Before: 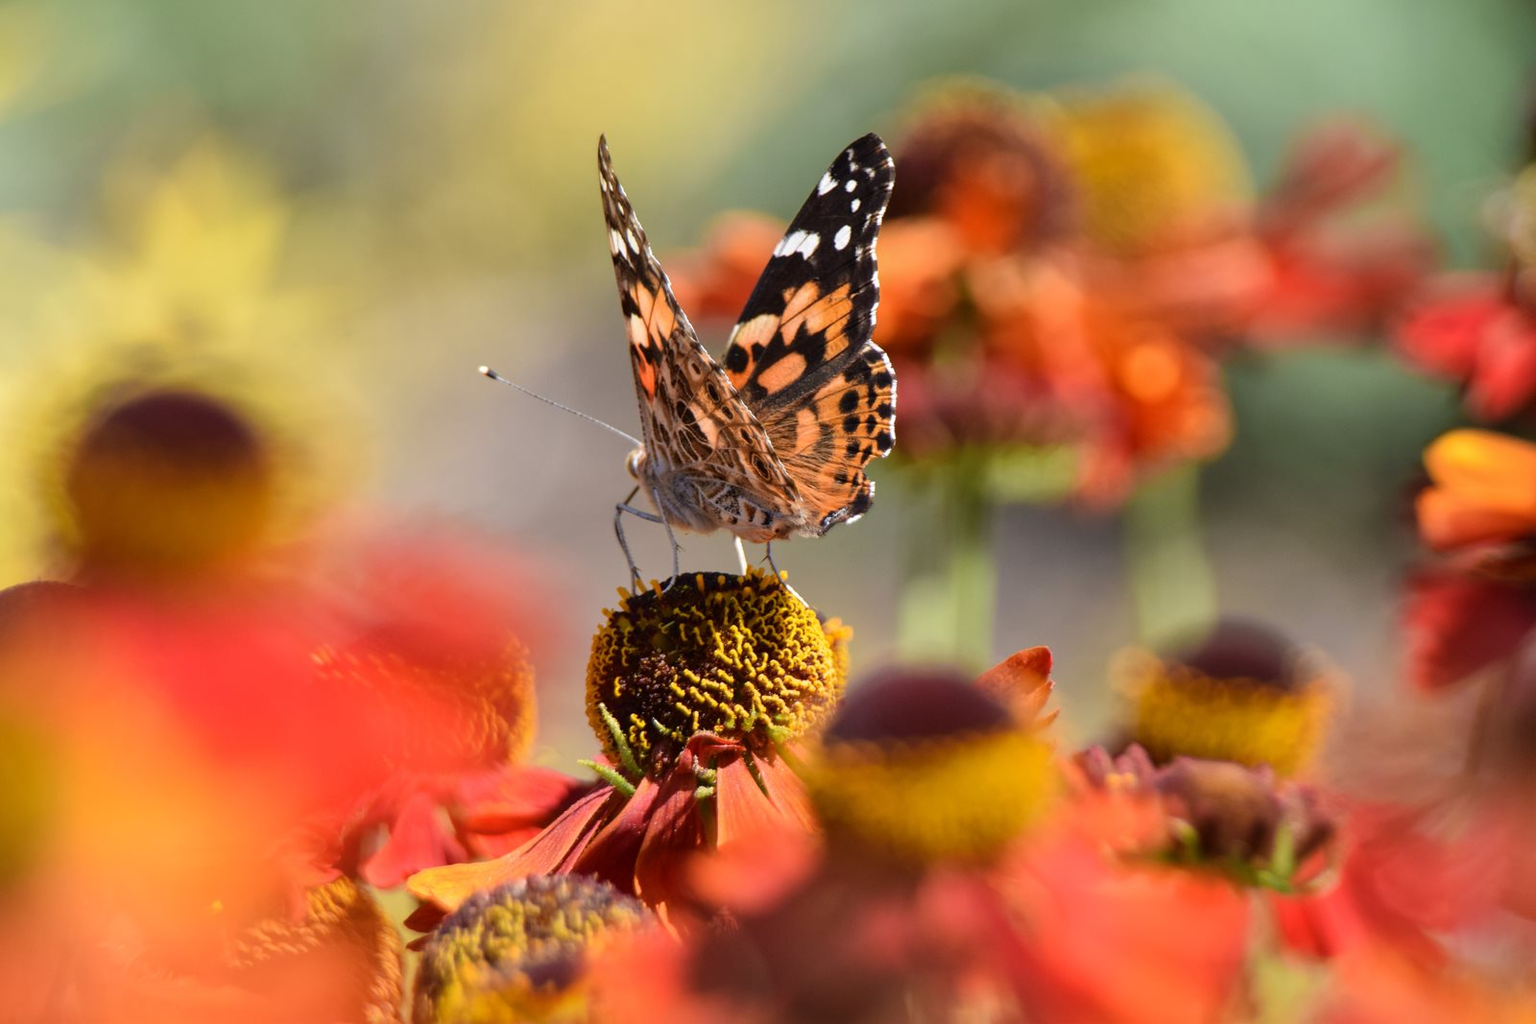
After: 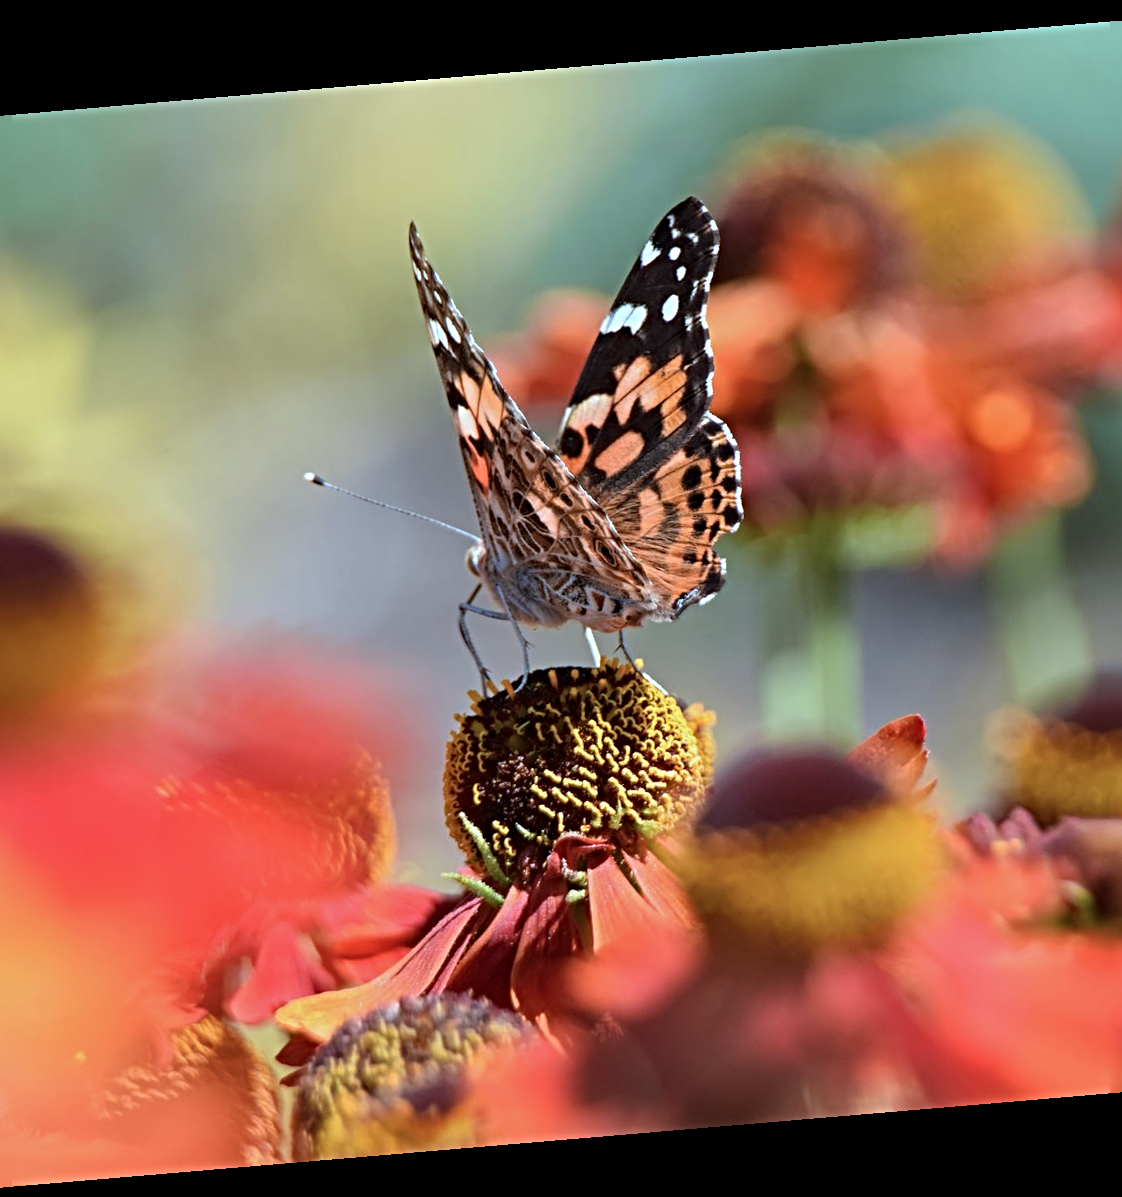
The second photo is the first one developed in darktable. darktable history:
sharpen: radius 4.883
crop and rotate: left 13.409%, right 19.924%
rotate and perspective: rotation -4.86°, automatic cropping off
color correction: highlights a* -9.35, highlights b* -23.15
